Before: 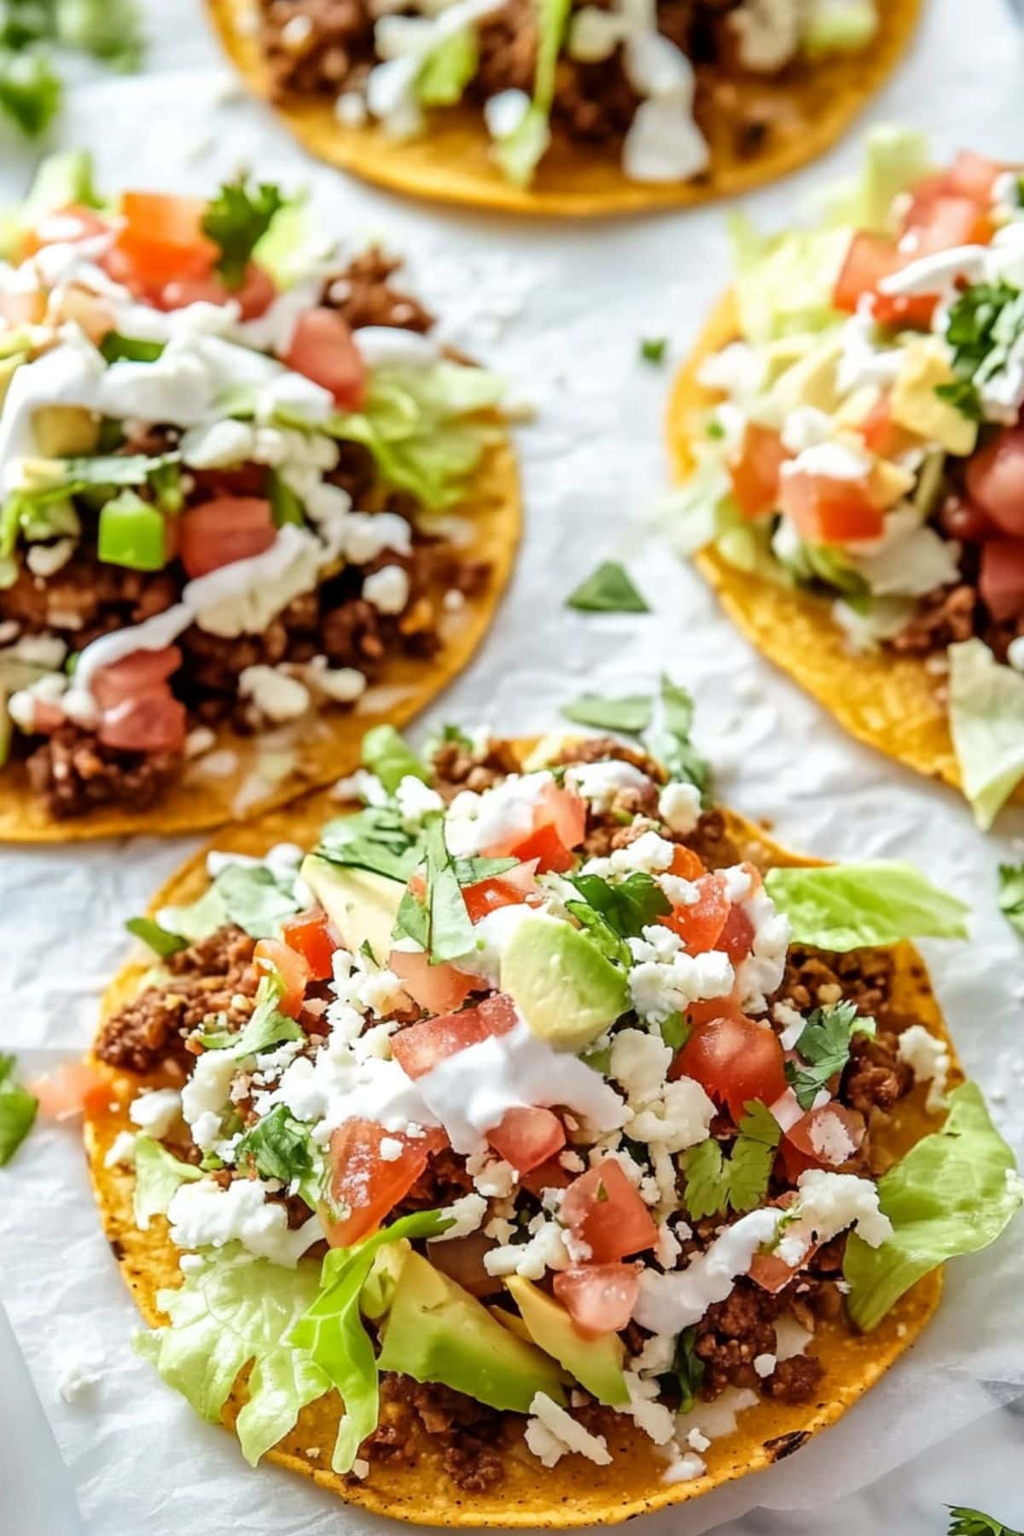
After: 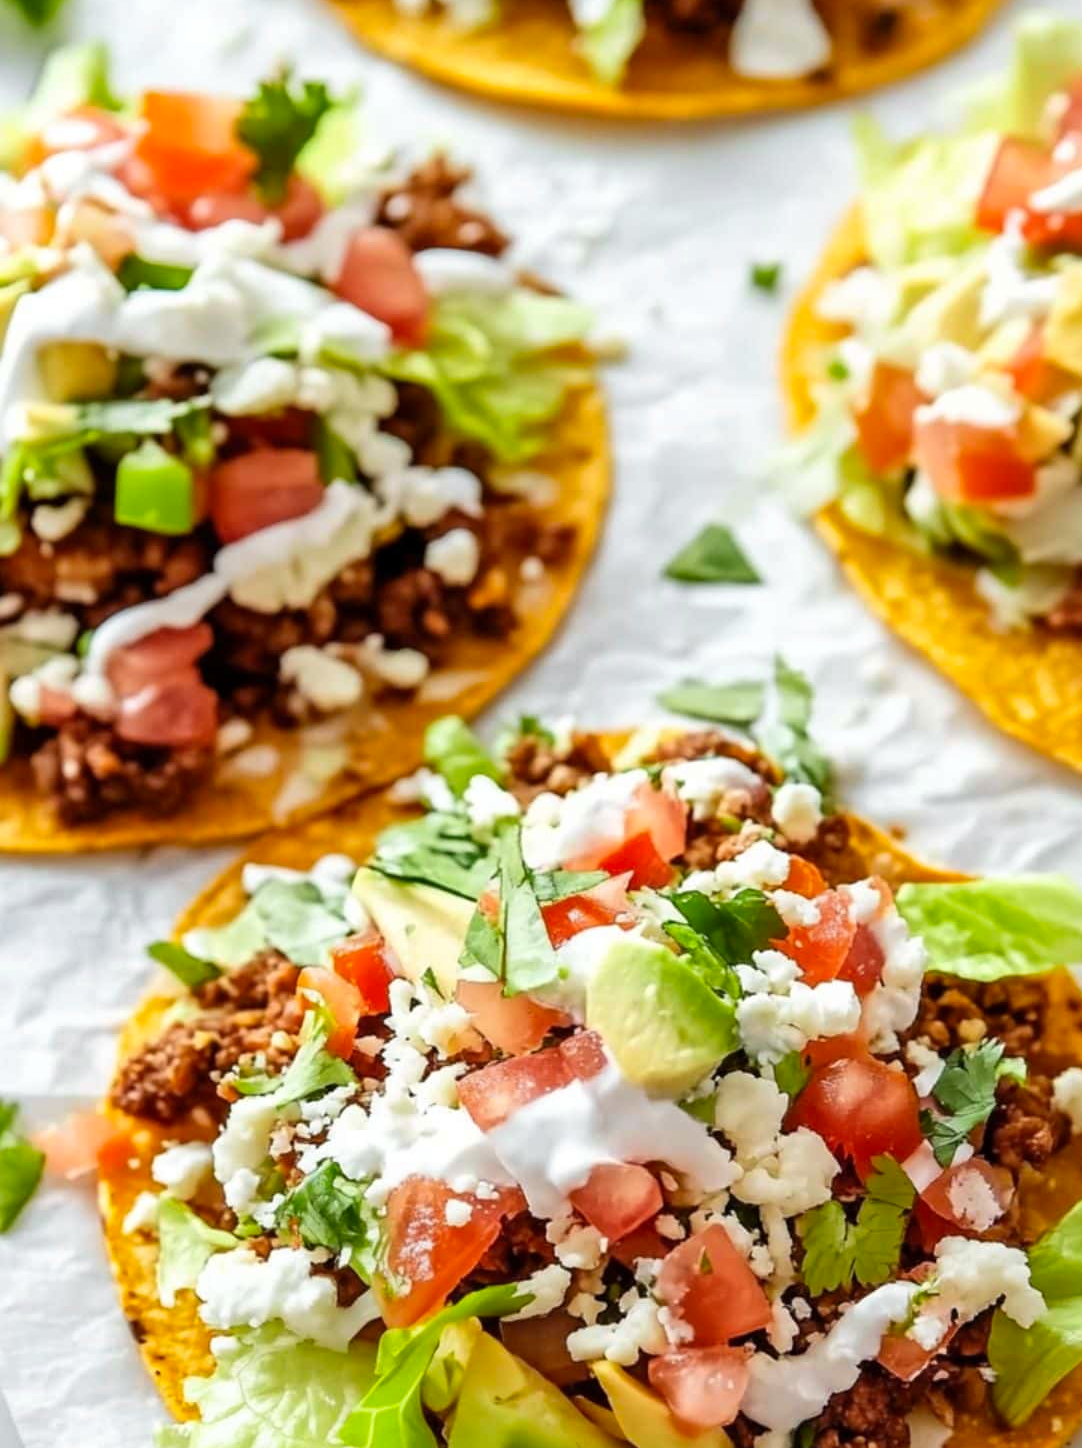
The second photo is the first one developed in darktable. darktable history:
crop: top 7.493%, right 9.826%, bottom 12.008%
color zones: curves: ch1 [(0.25, 0.61) (0.75, 0.248)]
